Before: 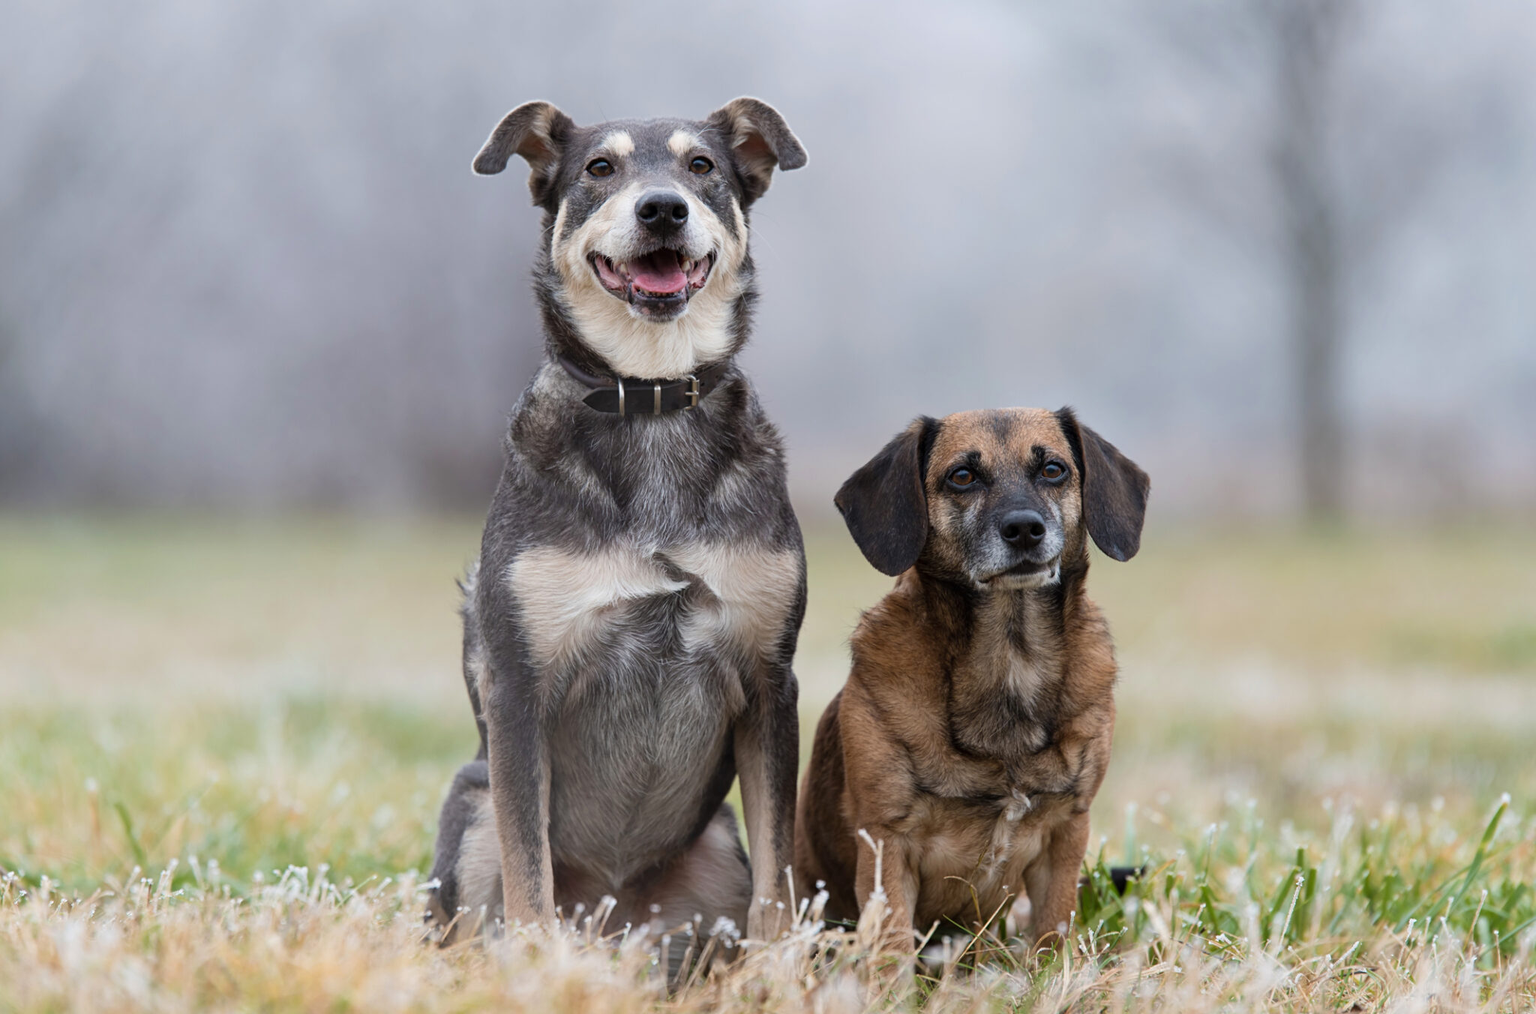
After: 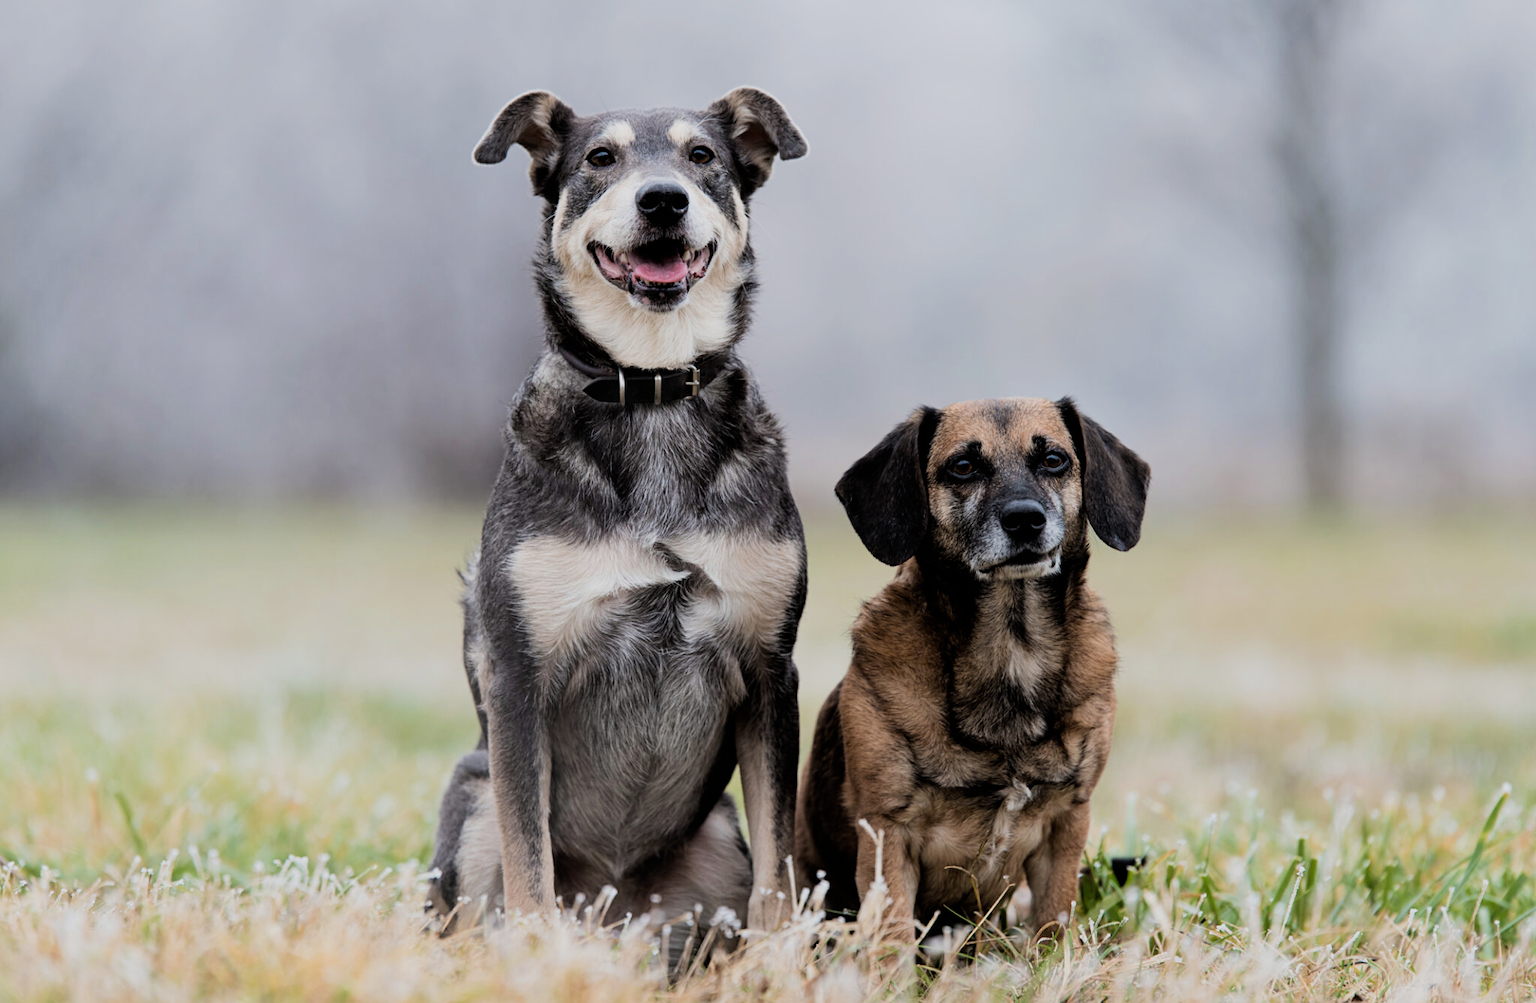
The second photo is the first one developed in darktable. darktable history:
crop: top 1.049%, right 0.001%
filmic rgb: black relative exposure -5 EV, hardness 2.88, contrast 1.3, highlights saturation mix -30%
